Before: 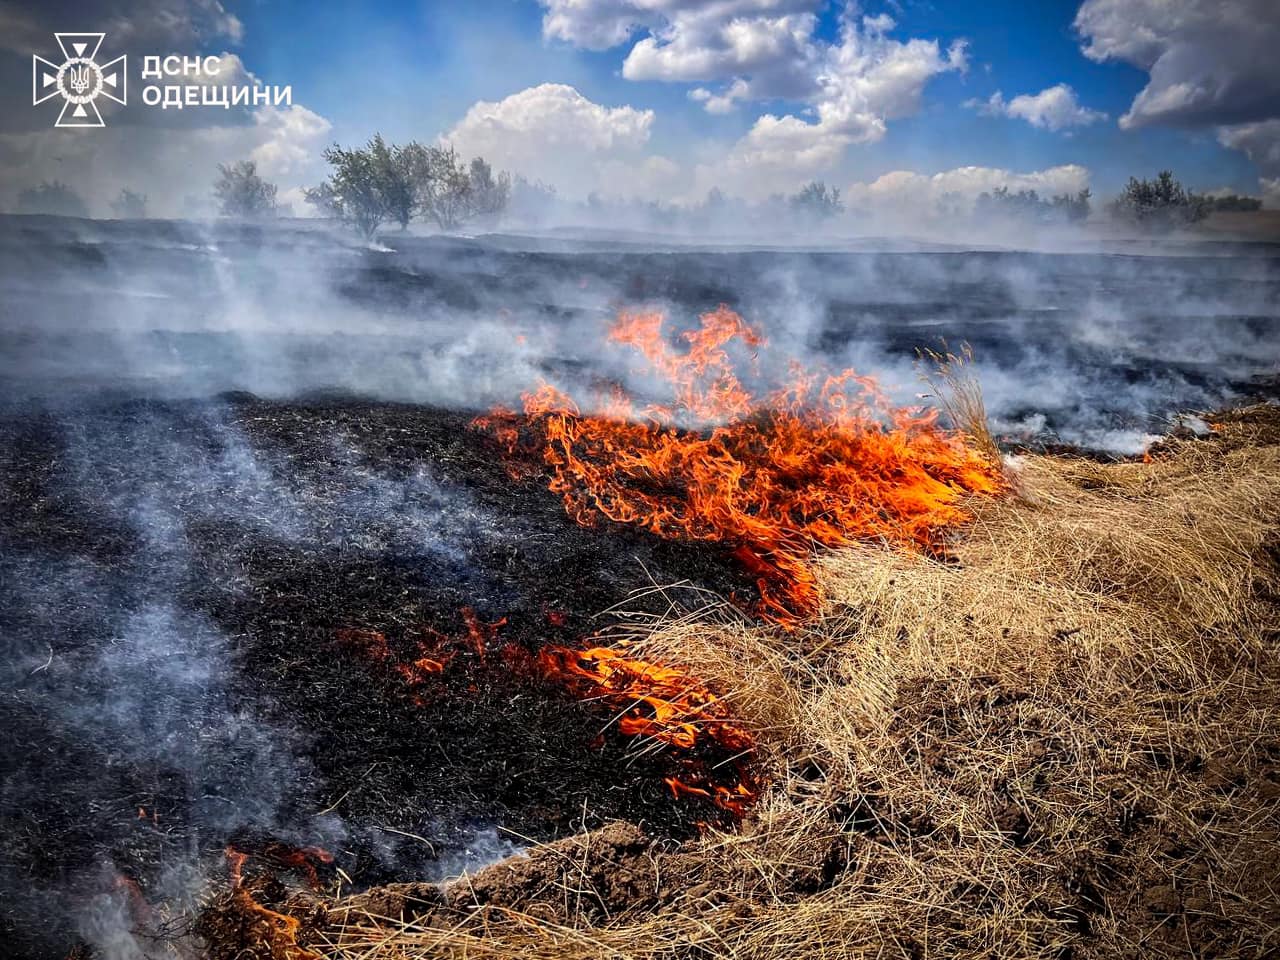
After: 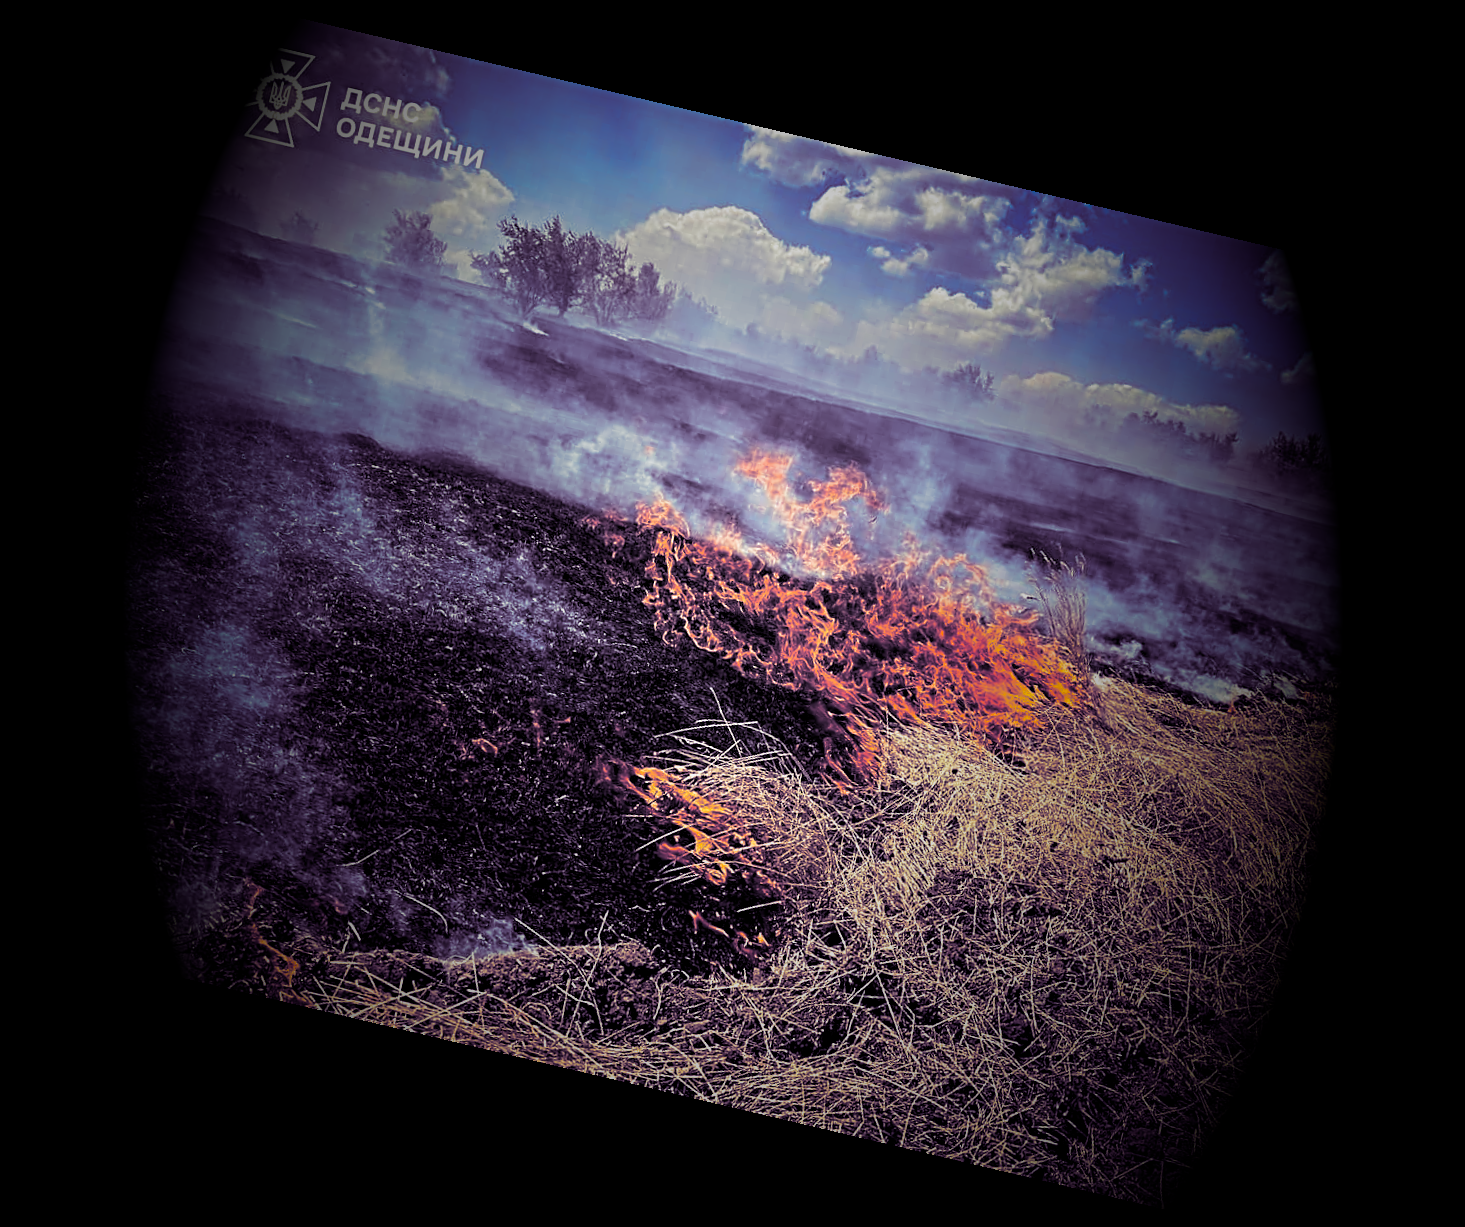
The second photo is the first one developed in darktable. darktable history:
rotate and perspective: rotation 13.27°, automatic cropping off
vignetting: fall-off start 15.9%, fall-off radius 100%, brightness -1, saturation 0.5, width/height ratio 0.719
sharpen: radius 4
split-toning: shadows › hue 266.4°, shadows › saturation 0.4, highlights › hue 61.2°, highlights › saturation 0.3, compress 0%
